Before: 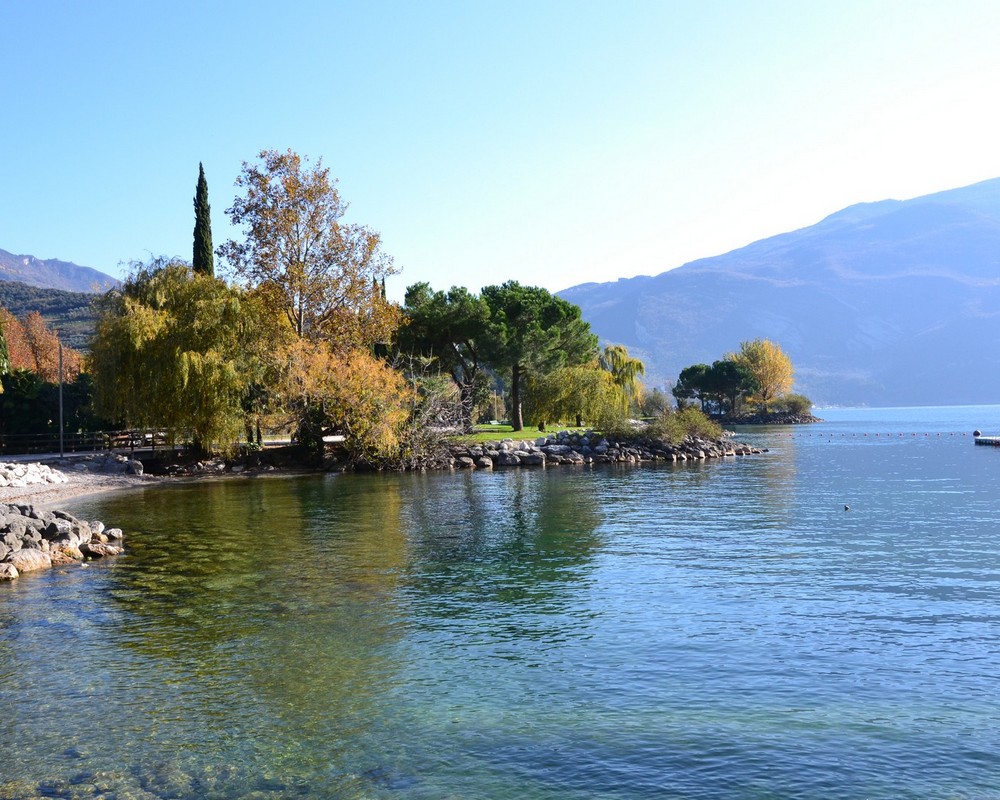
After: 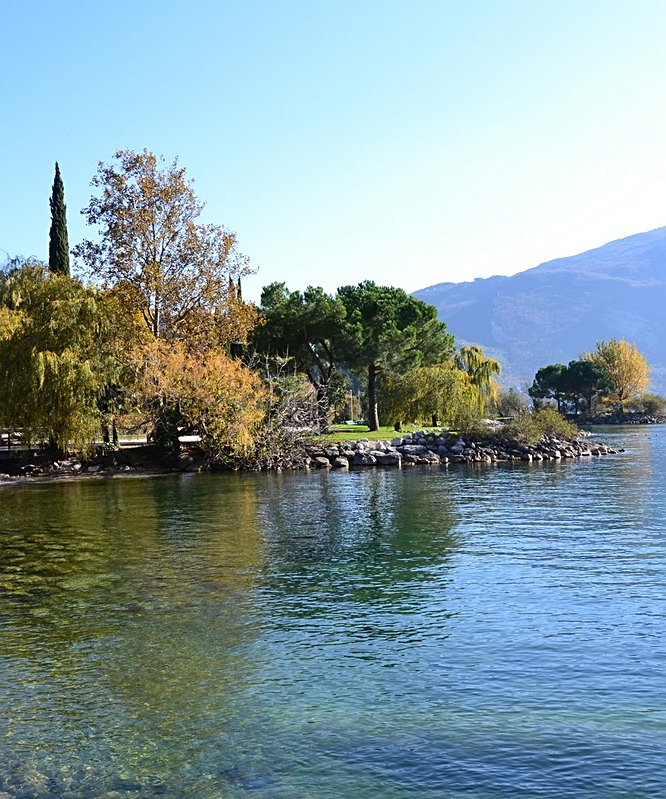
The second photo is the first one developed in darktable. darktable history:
sharpen: on, module defaults
crop and rotate: left 14.436%, right 18.898%
